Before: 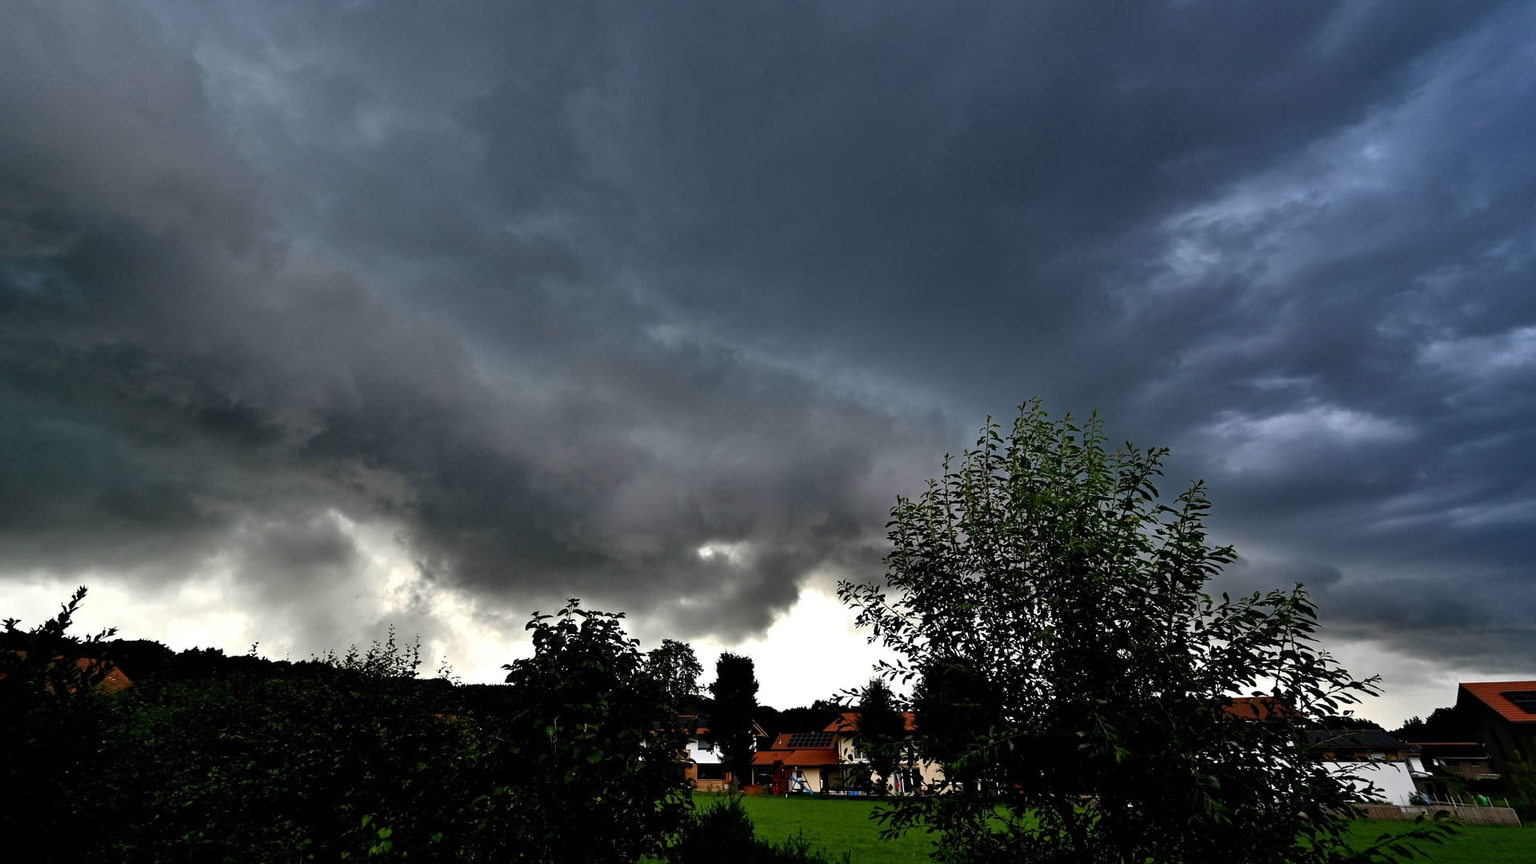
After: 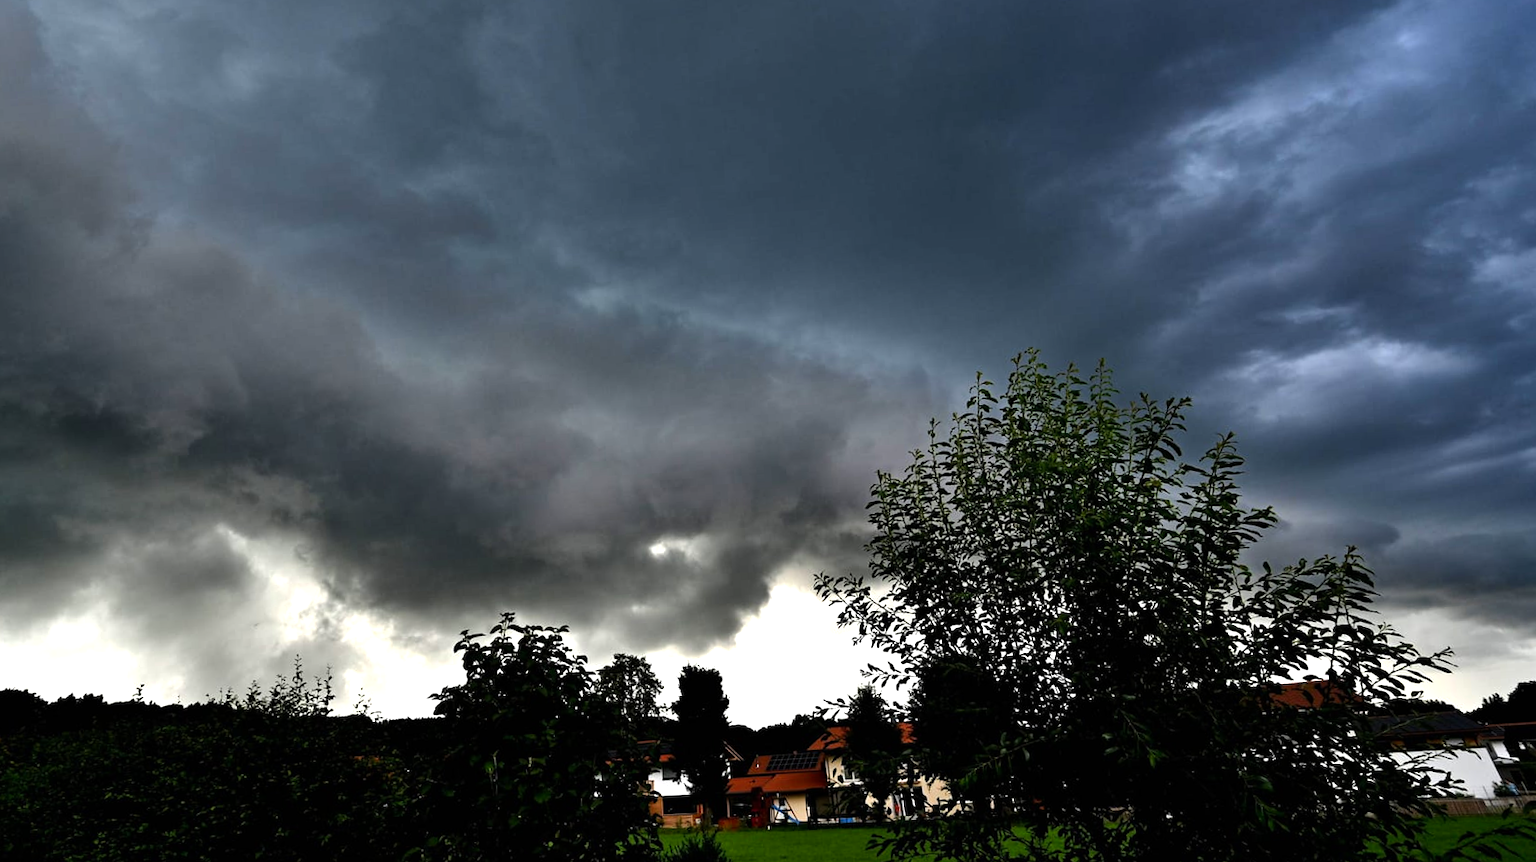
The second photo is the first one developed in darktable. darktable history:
tone equalizer: -8 EV -0.398 EV, -7 EV -0.409 EV, -6 EV -0.349 EV, -5 EV -0.233 EV, -3 EV 0.207 EV, -2 EV 0.308 EV, -1 EV 0.389 EV, +0 EV 0.39 EV, edges refinement/feathering 500, mask exposure compensation -1.25 EV, preserve details no
crop and rotate: angle 3.28°, left 5.614%, top 5.691%
contrast brightness saturation: saturation 0.099
